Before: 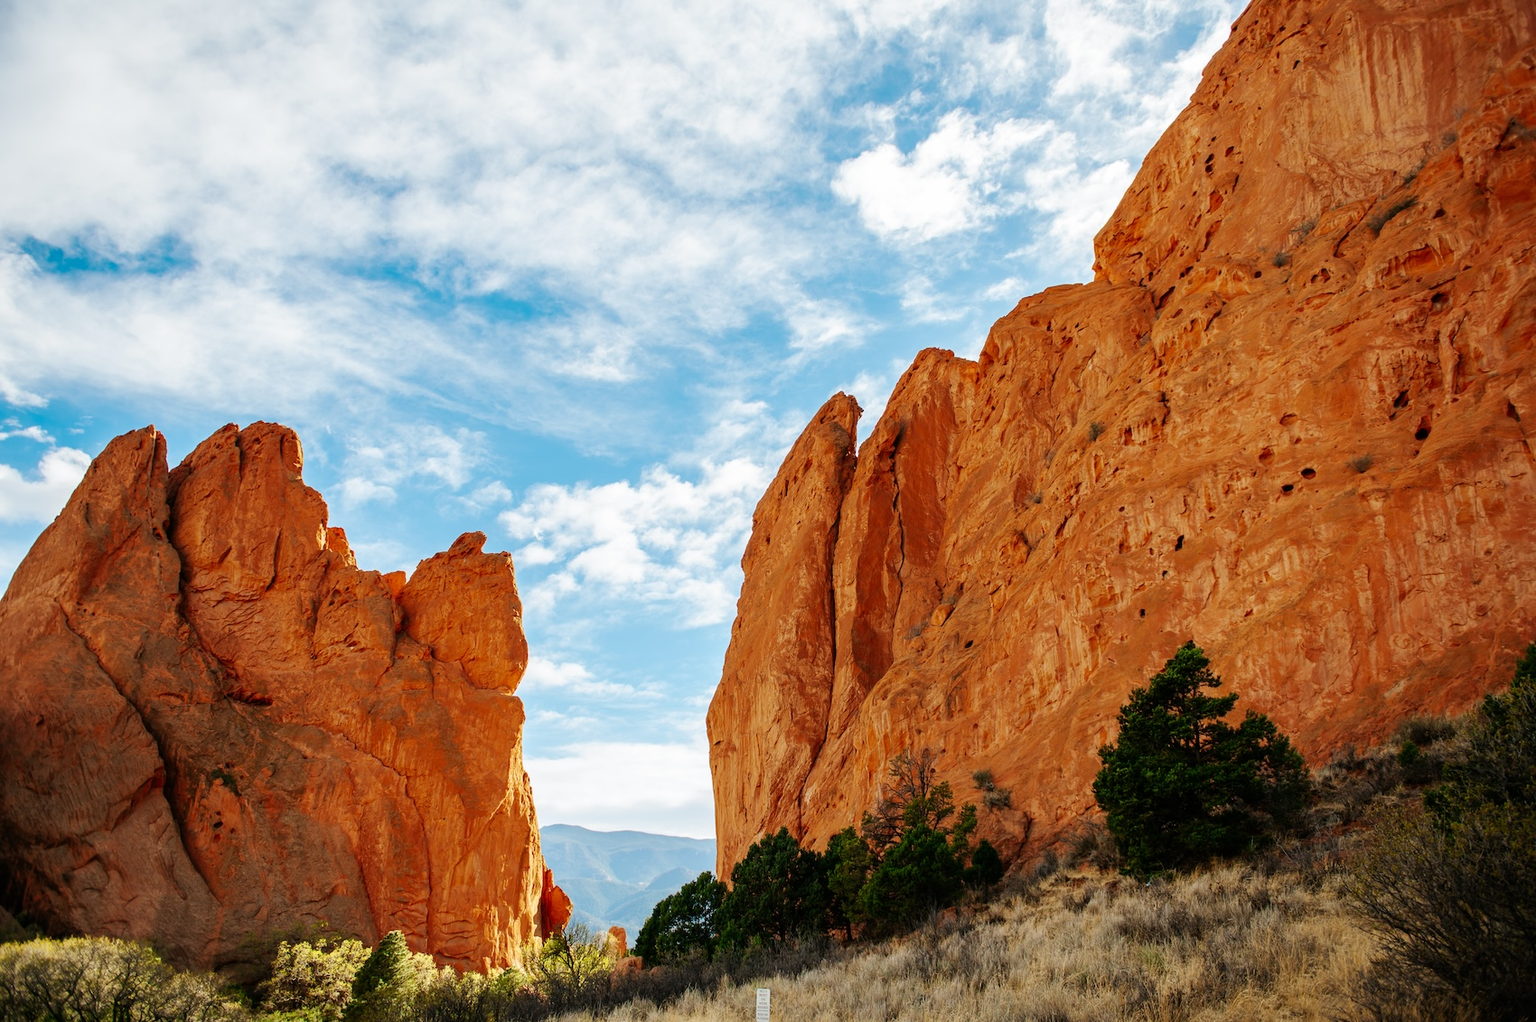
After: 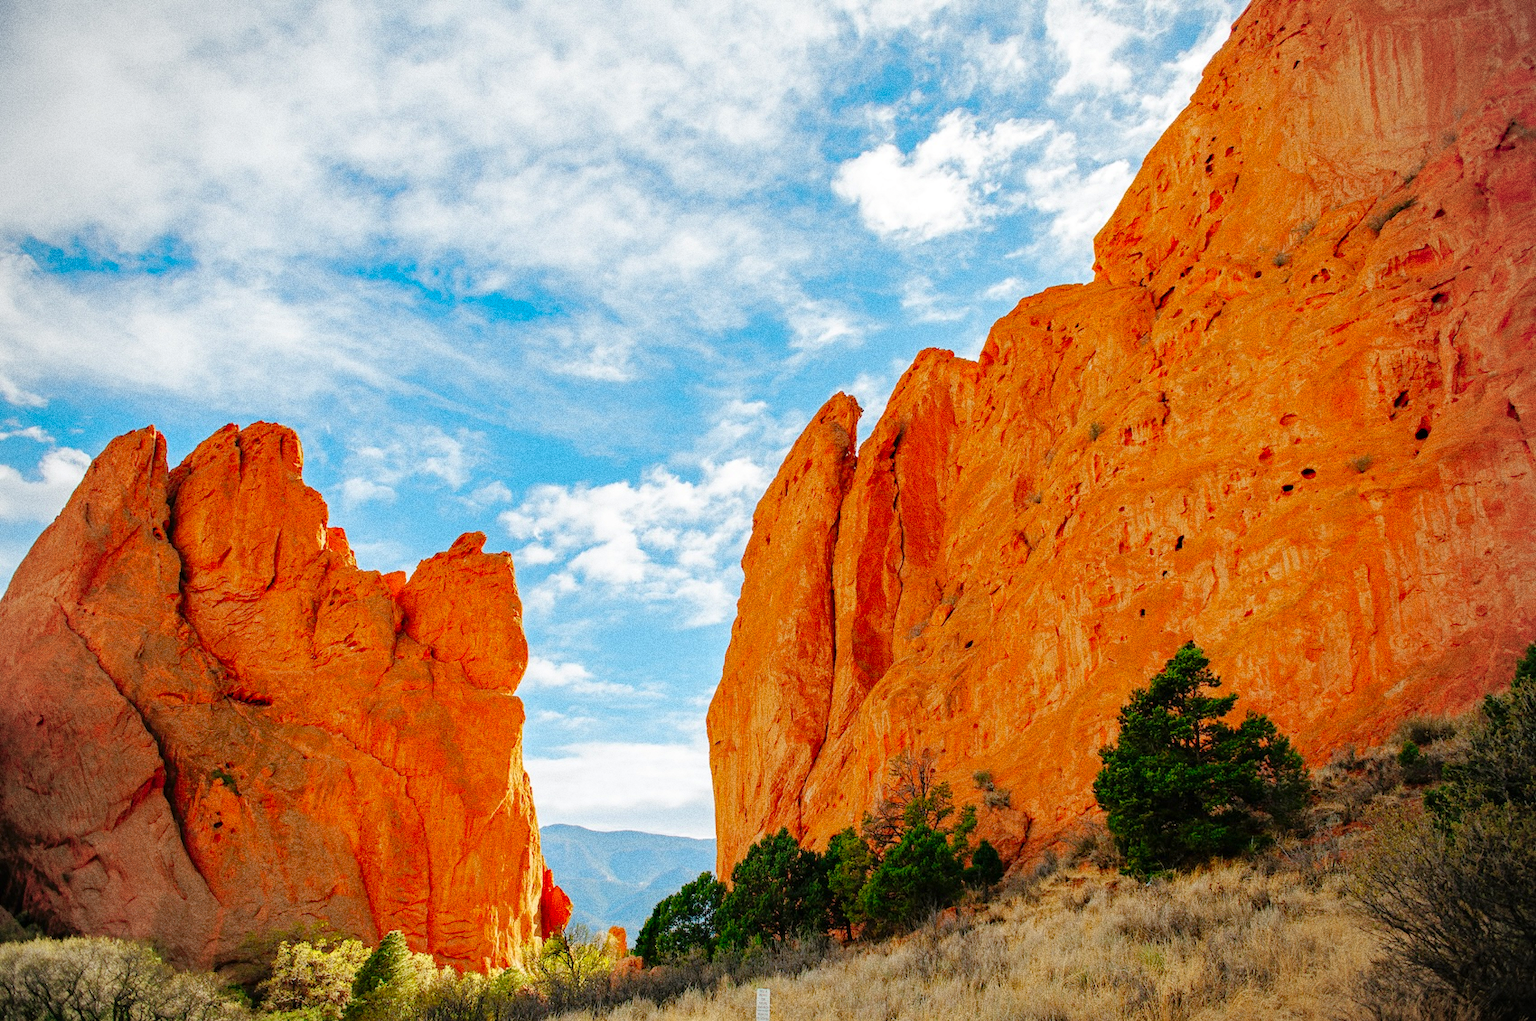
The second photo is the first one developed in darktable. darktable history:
tone curve: curves: ch0 [(0, 0) (0.004, 0.008) (0.077, 0.156) (0.169, 0.29) (0.774, 0.774) (1, 1)], color space Lab, linked channels, preserve colors none
haze removal: compatibility mode true, adaptive false
vignetting: brightness -0.167
color balance: output saturation 110%
grain: coarseness 0.09 ISO, strength 40%
